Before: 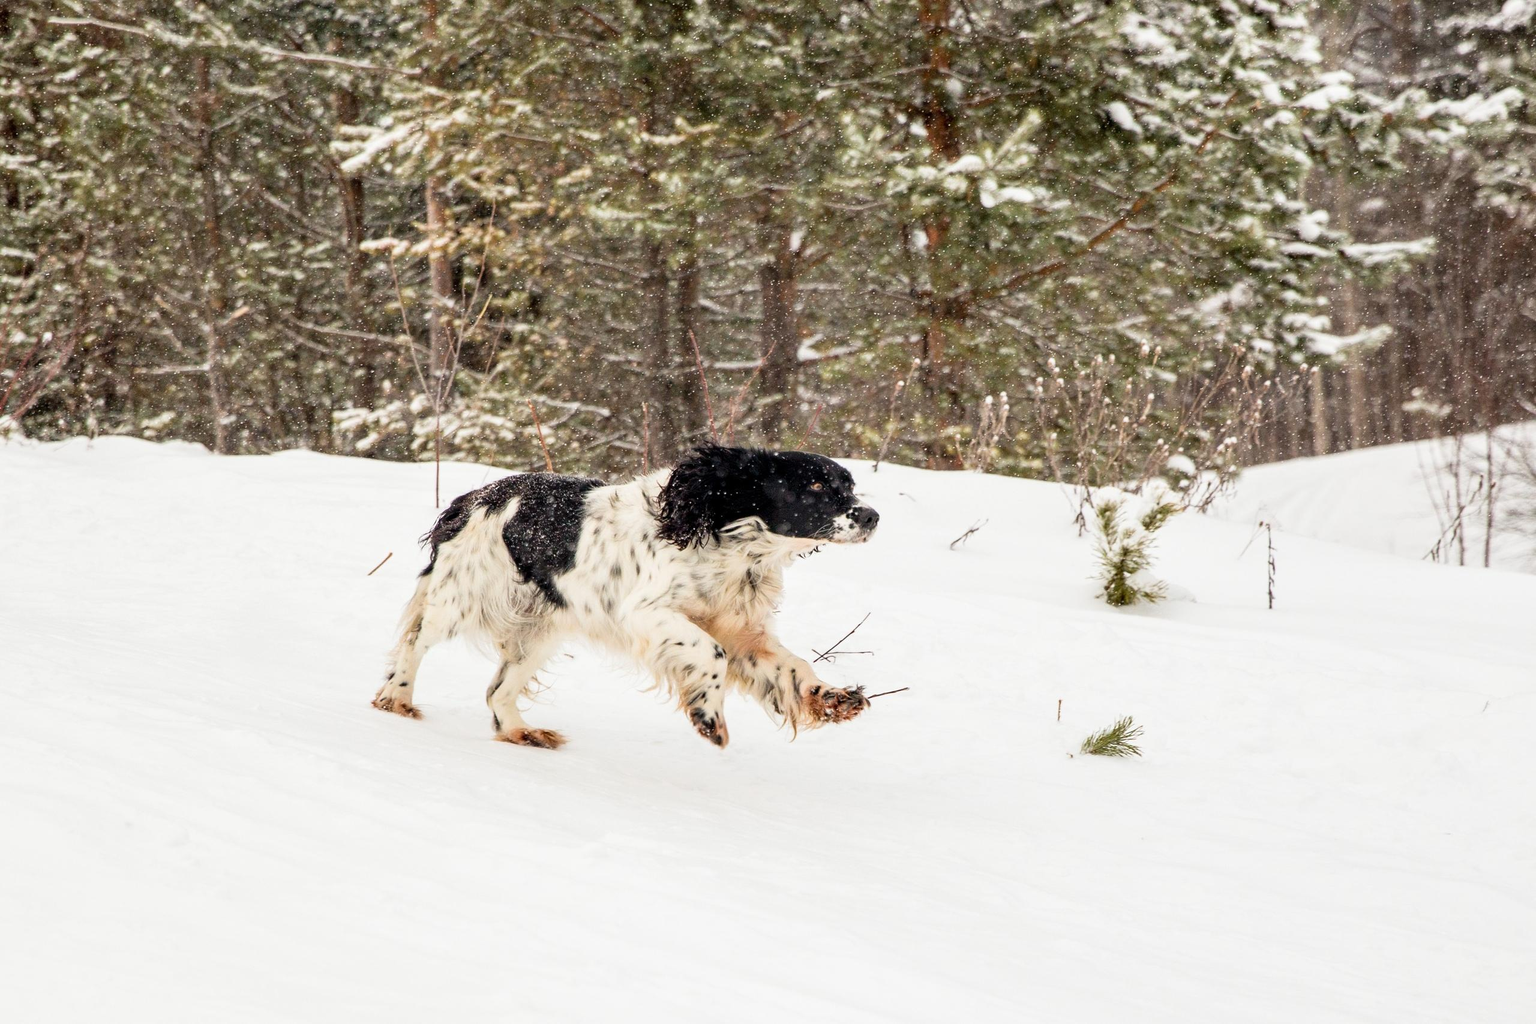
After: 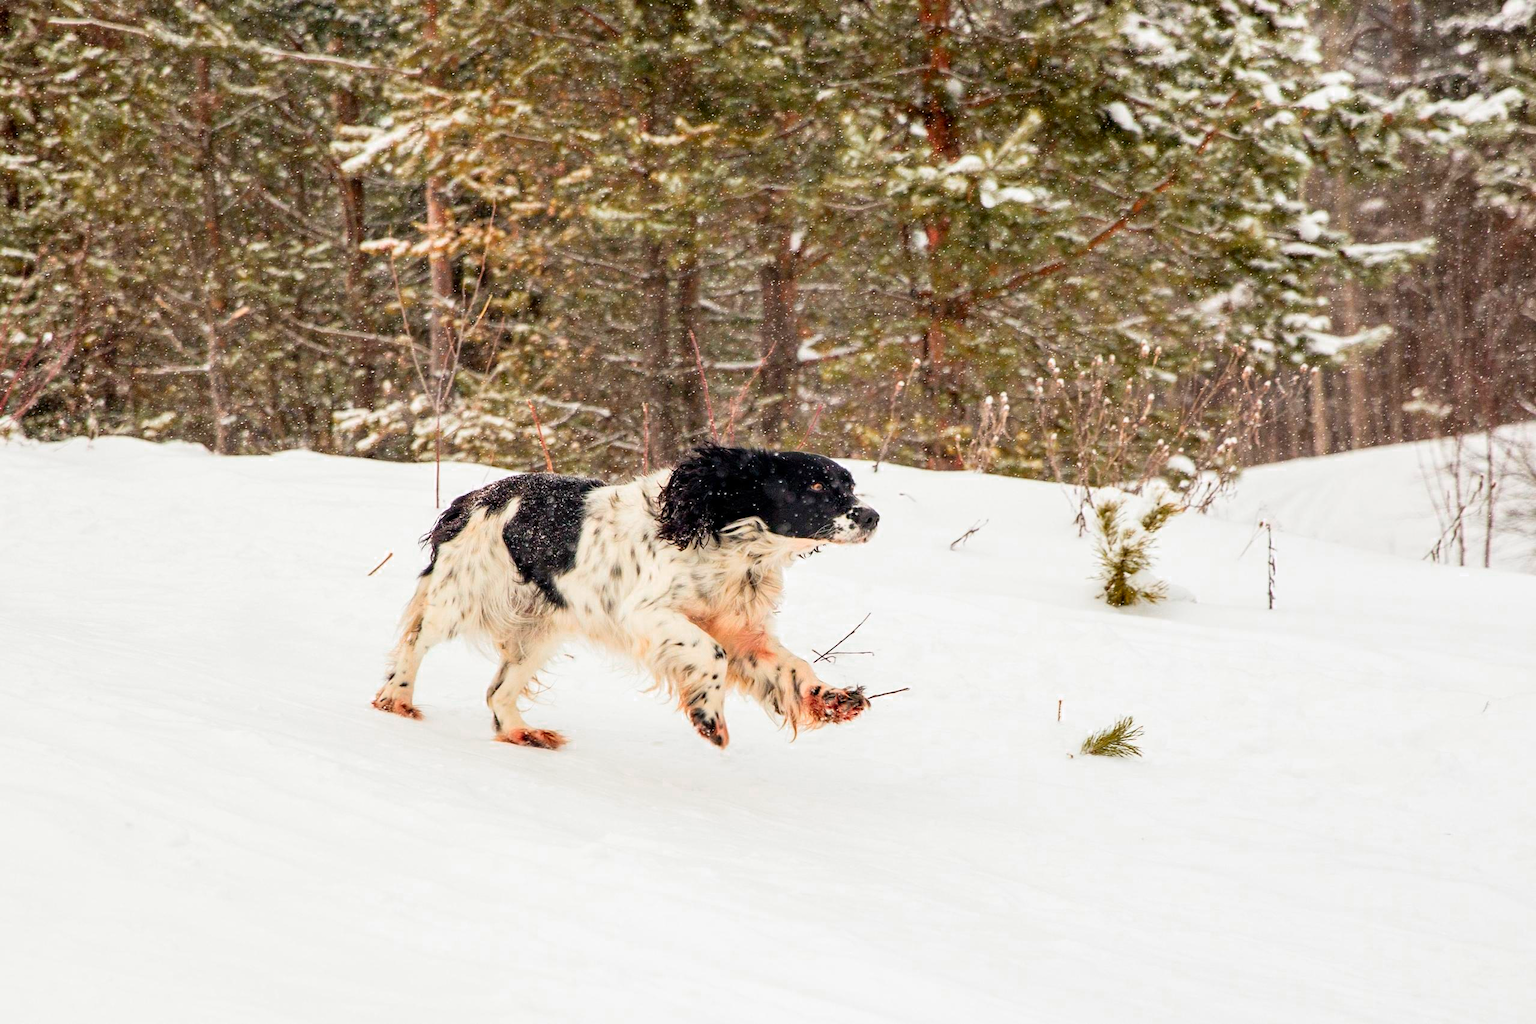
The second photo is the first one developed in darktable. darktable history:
exposure: compensate highlight preservation false
color zones: curves: ch0 [(0.473, 0.374) (0.742, 0.784)]; ch1 [(0.354, 0.737) (0.742, 0.705)]; ch2 [(0.318, 0.421) (0.758, 0.532)]
